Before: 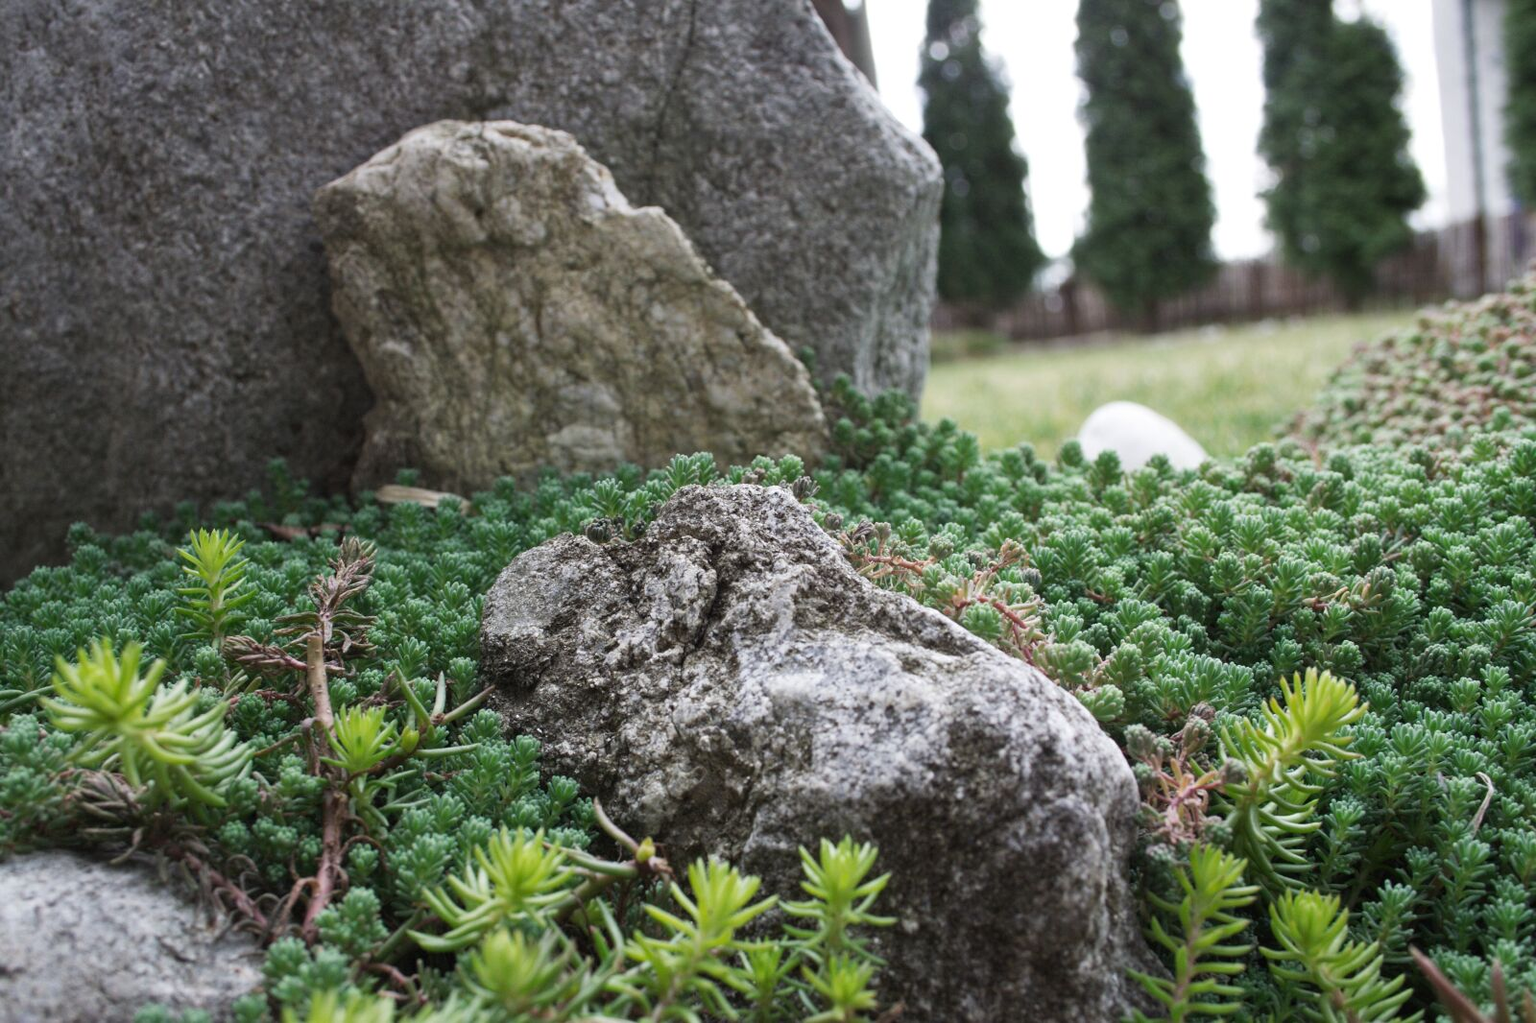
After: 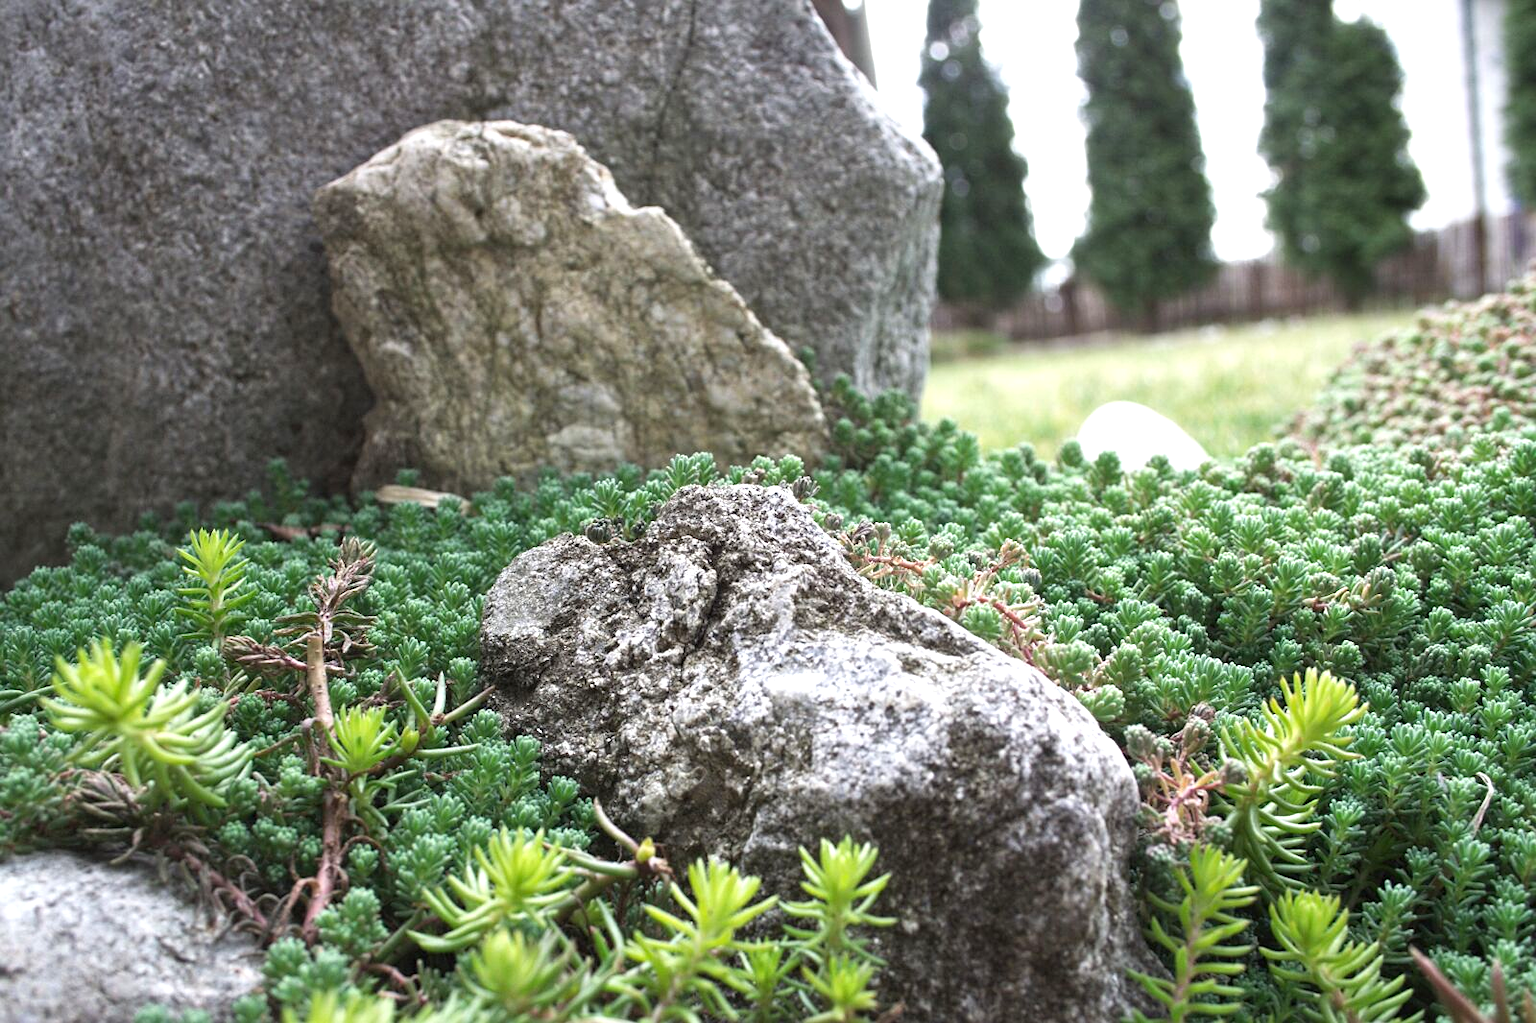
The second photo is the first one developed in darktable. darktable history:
exposure: exposure 0.725 EV, compensate highlight preservation false
sharpen: amount 0.208
